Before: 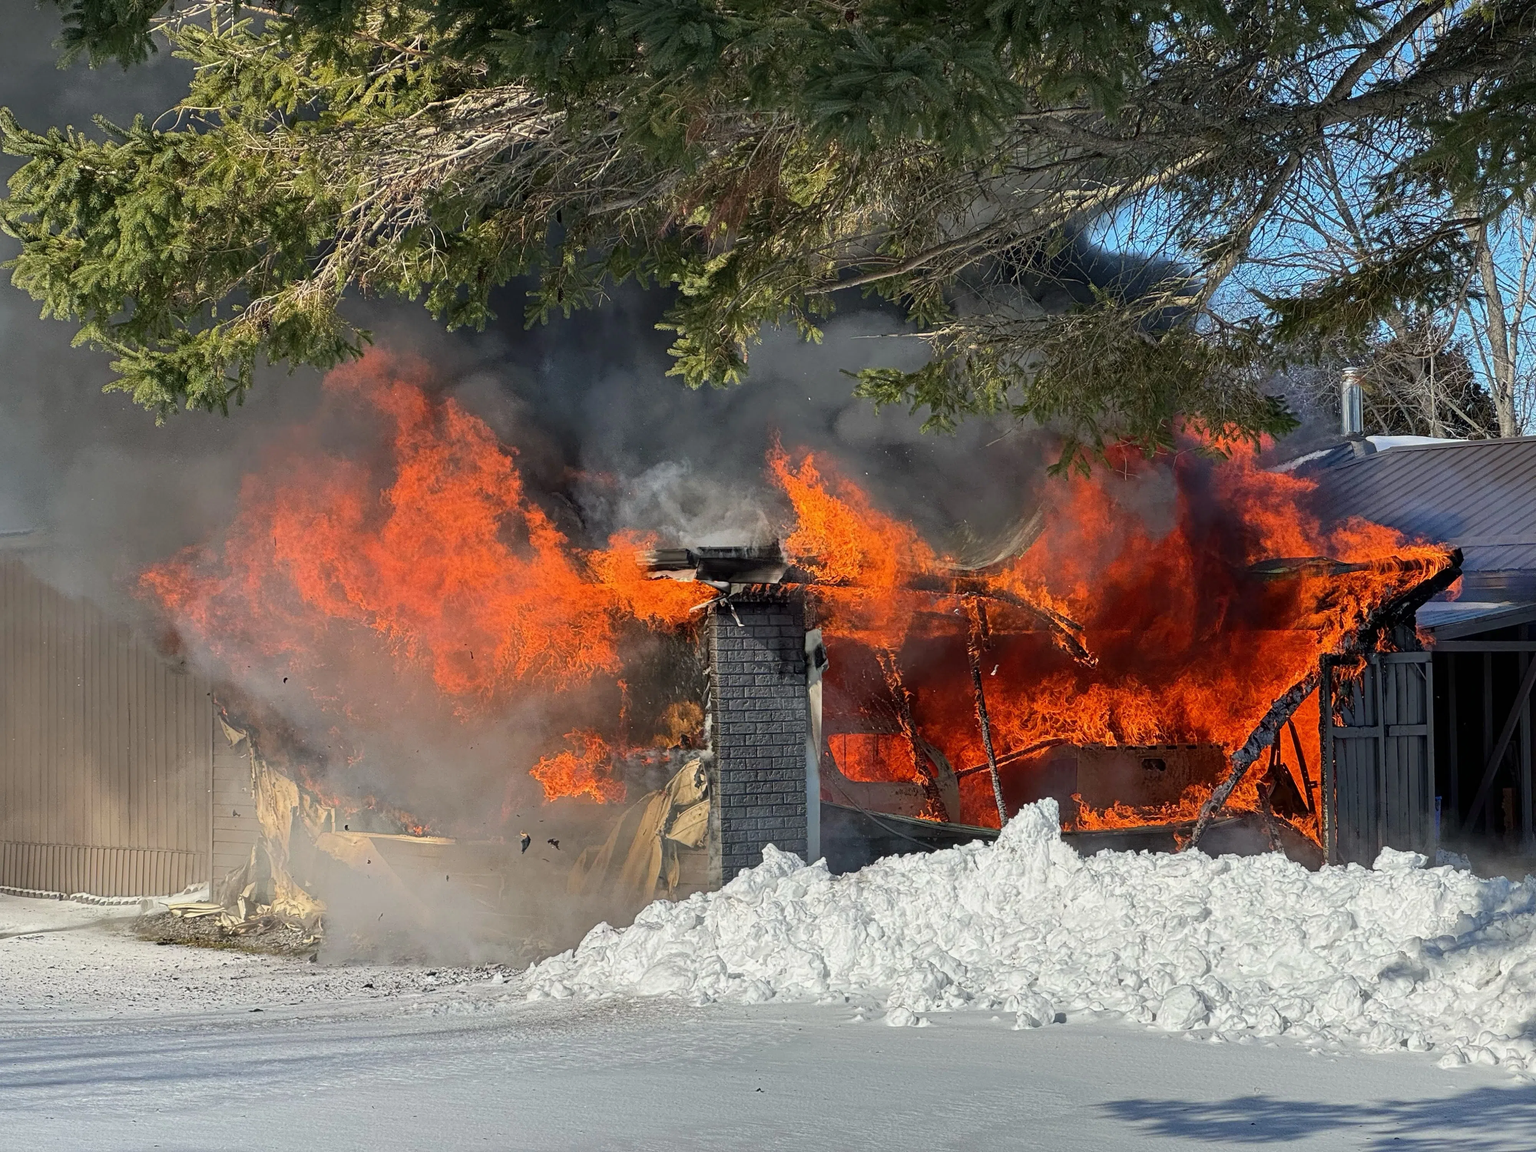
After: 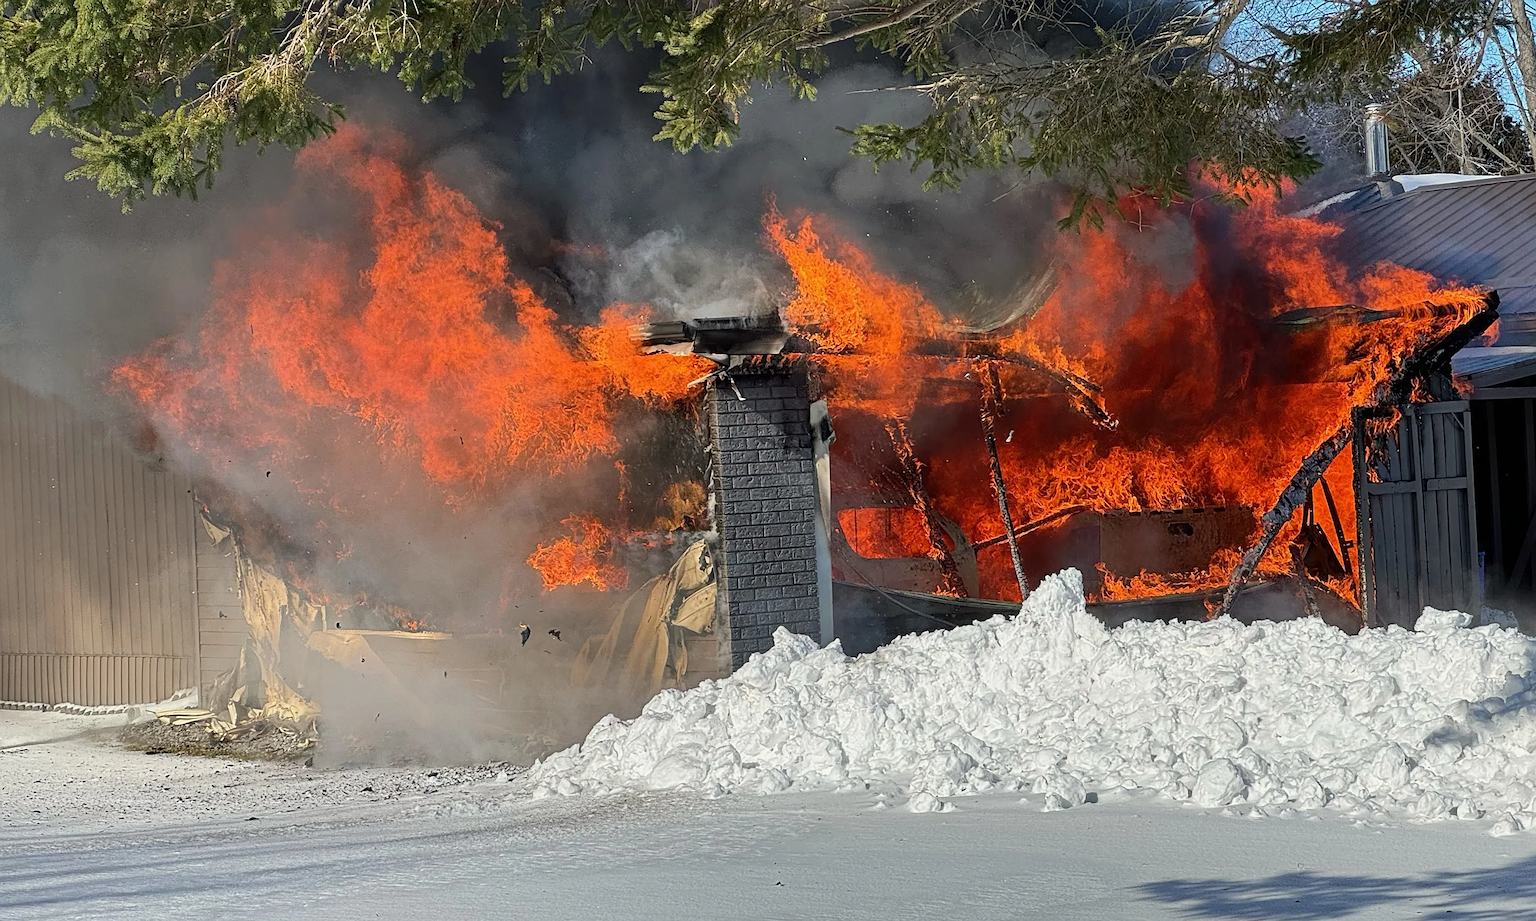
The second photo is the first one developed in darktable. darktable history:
sharpen: on, module defaults
crop and rotate: top 19.998%
rotate and perspective: rotation -2.12°, lens shift (vertical) 0.009, lens shift (horizontal) -0.008, automatic cropping original format, crop left 0.036, crop right 0.964, crop top 0.05, crop bottom 0.959
